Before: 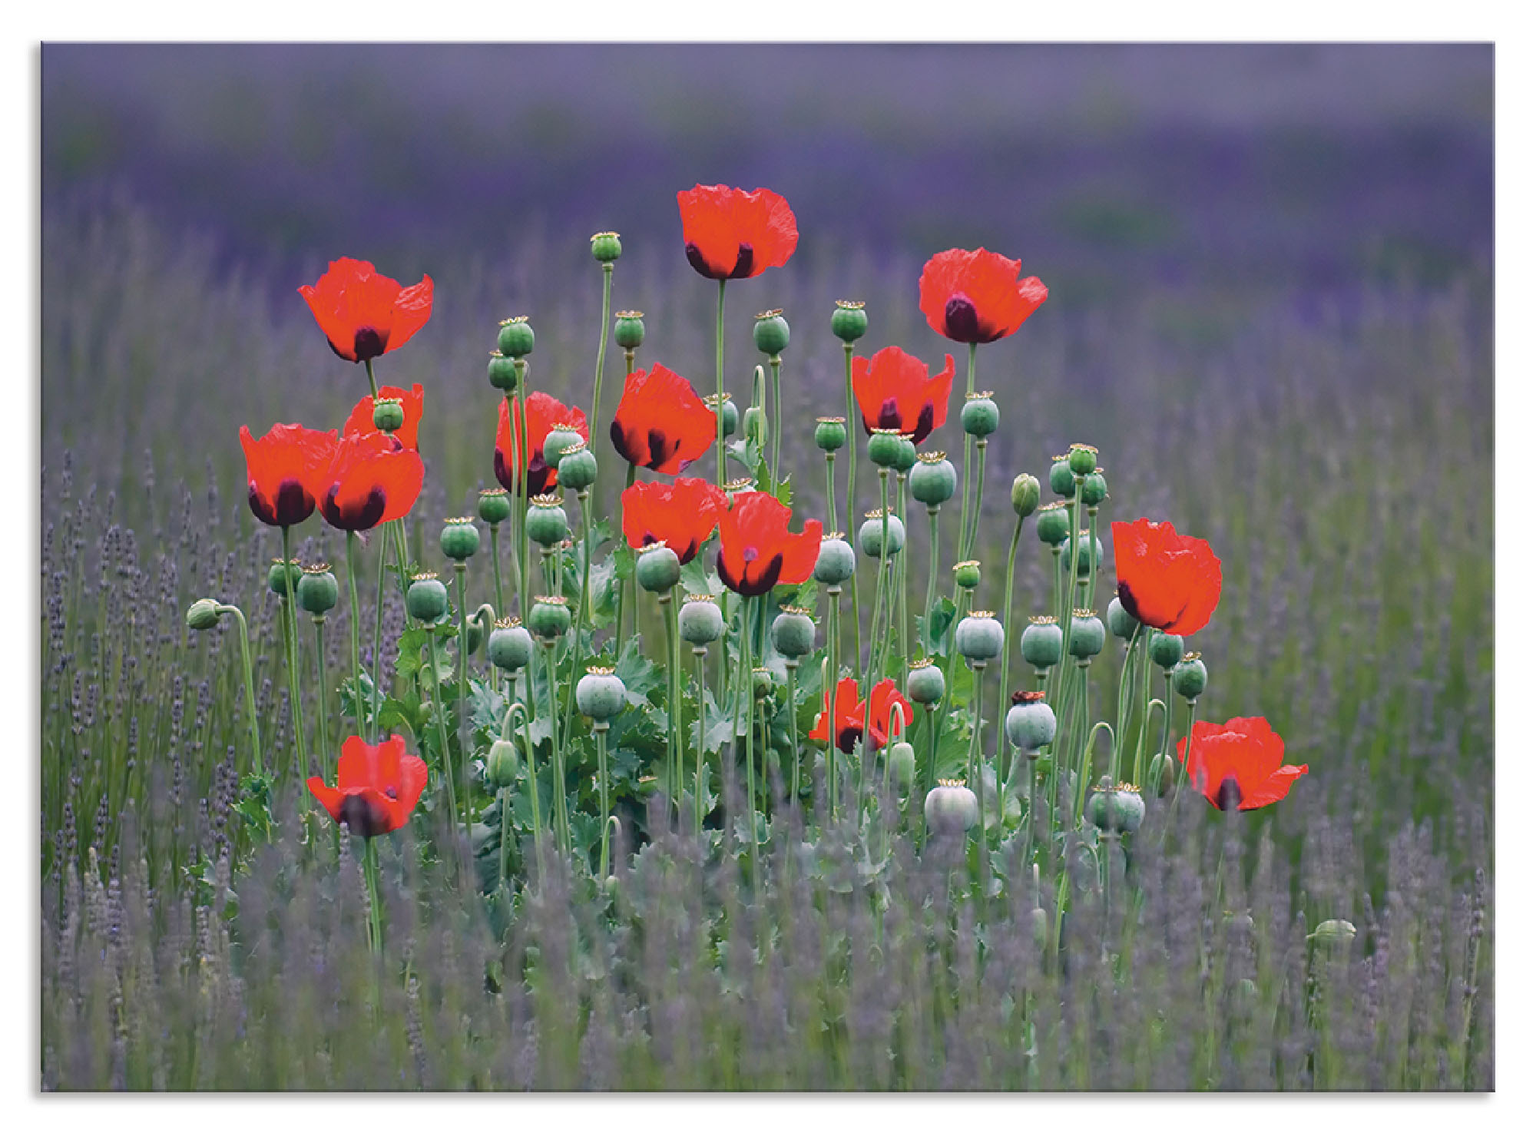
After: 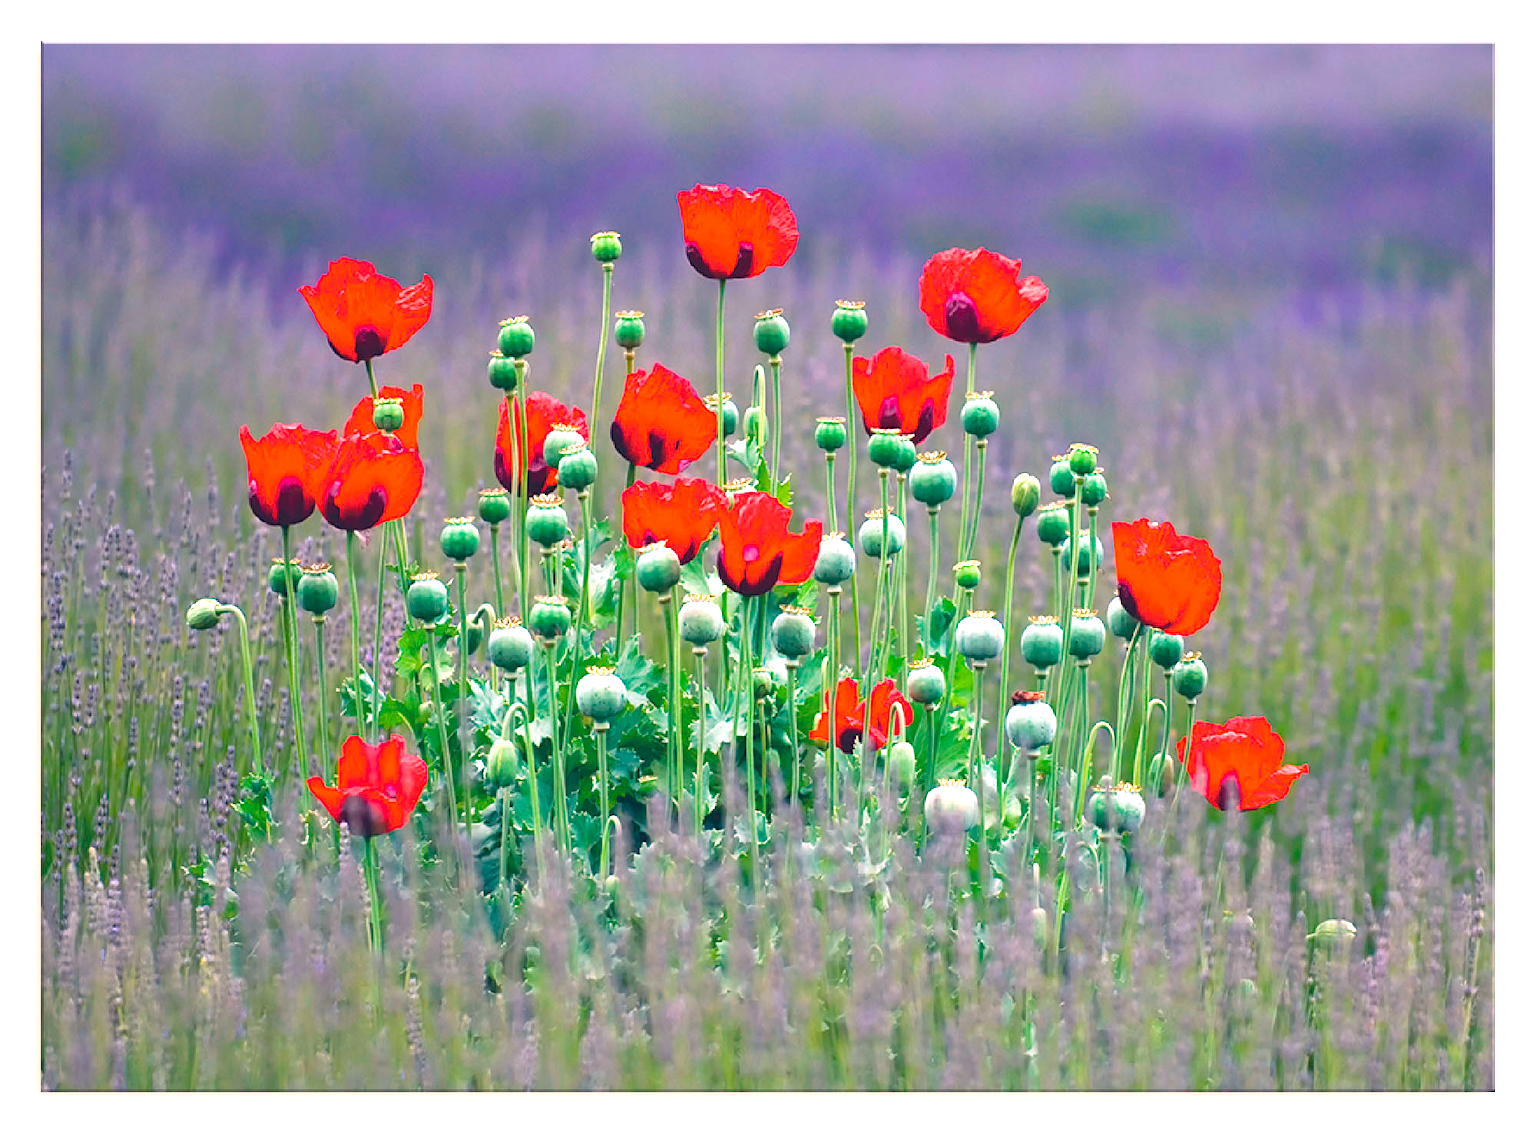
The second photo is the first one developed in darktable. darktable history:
exposure: black level correction 0.001, exposure 1.129 EV, compensate highlight preservation false
color balance rgb: shadows lift › hue 84.97°, highlights gain › chroma 3.07%, highlights gain › hue 60.12°, global offset › chroma 0.104%, global offset › hue 253.77°, perceptual saturation grading › global saturation 15.079%, global vibrance 9.613%
